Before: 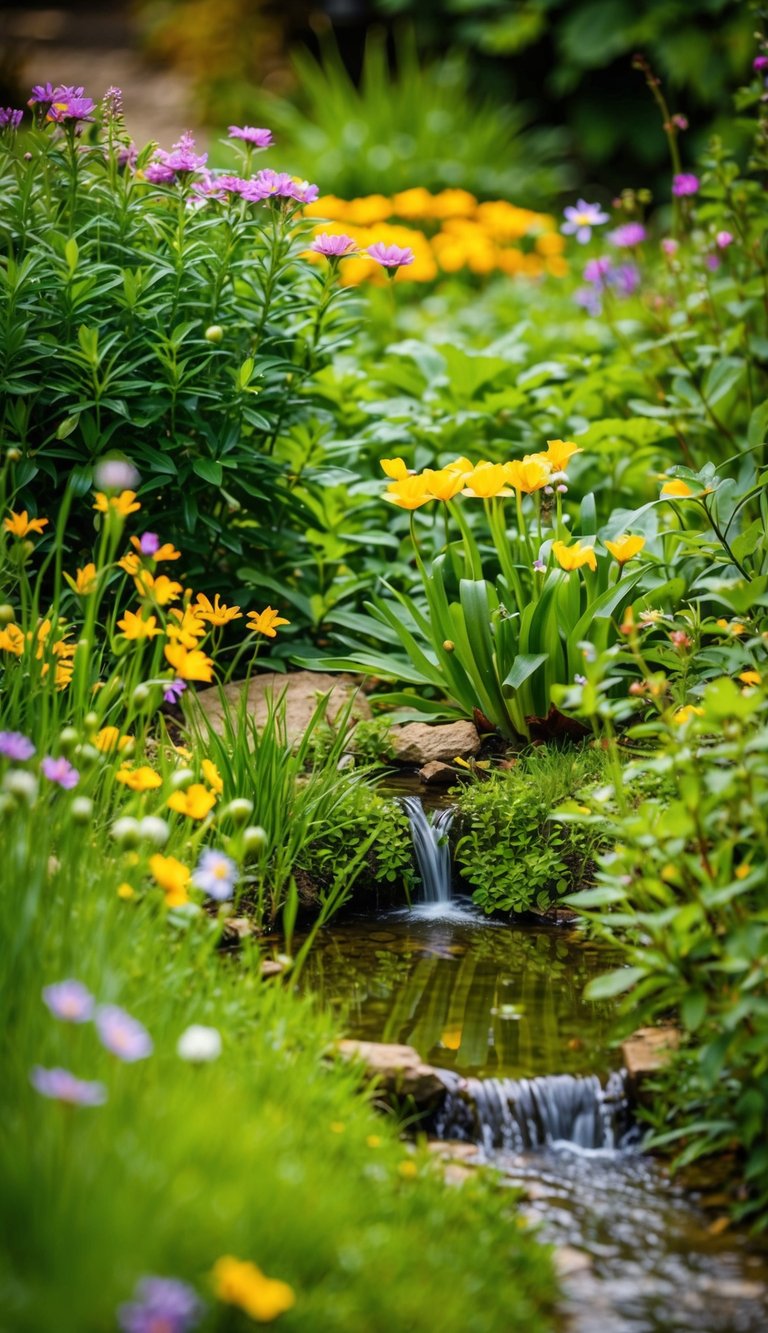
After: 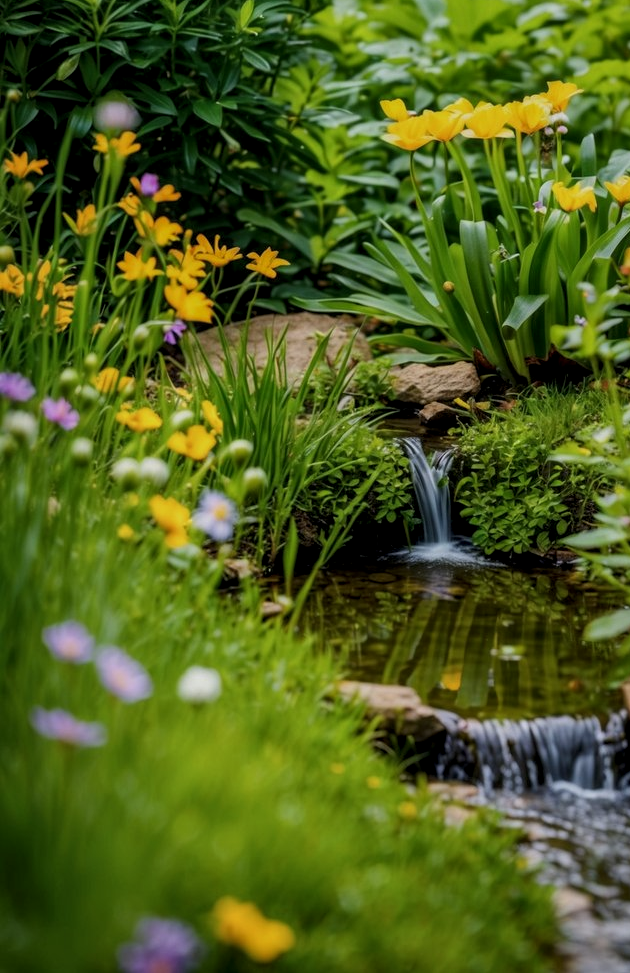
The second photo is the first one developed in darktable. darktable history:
crop: top 26.968%, right 17.958%
levels: levels [0.016, 0.492, 0.969]
local contrast: on, module defaults
exposure: black level correction 0, exposure -0.689 EV, compensate highlight preservation false
